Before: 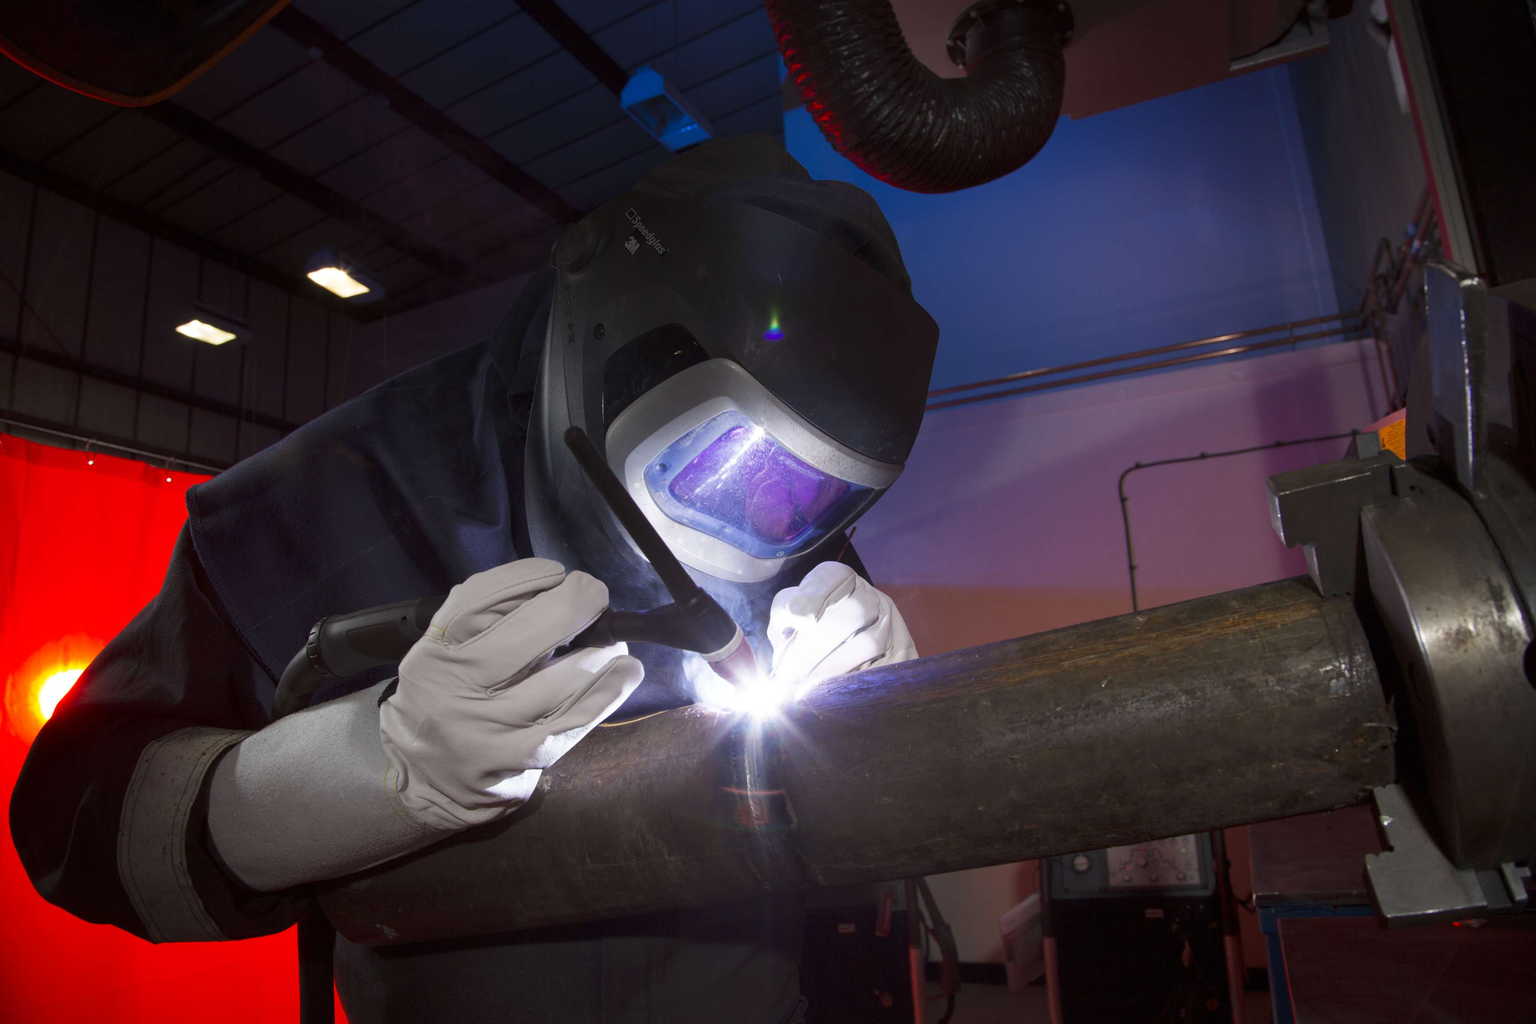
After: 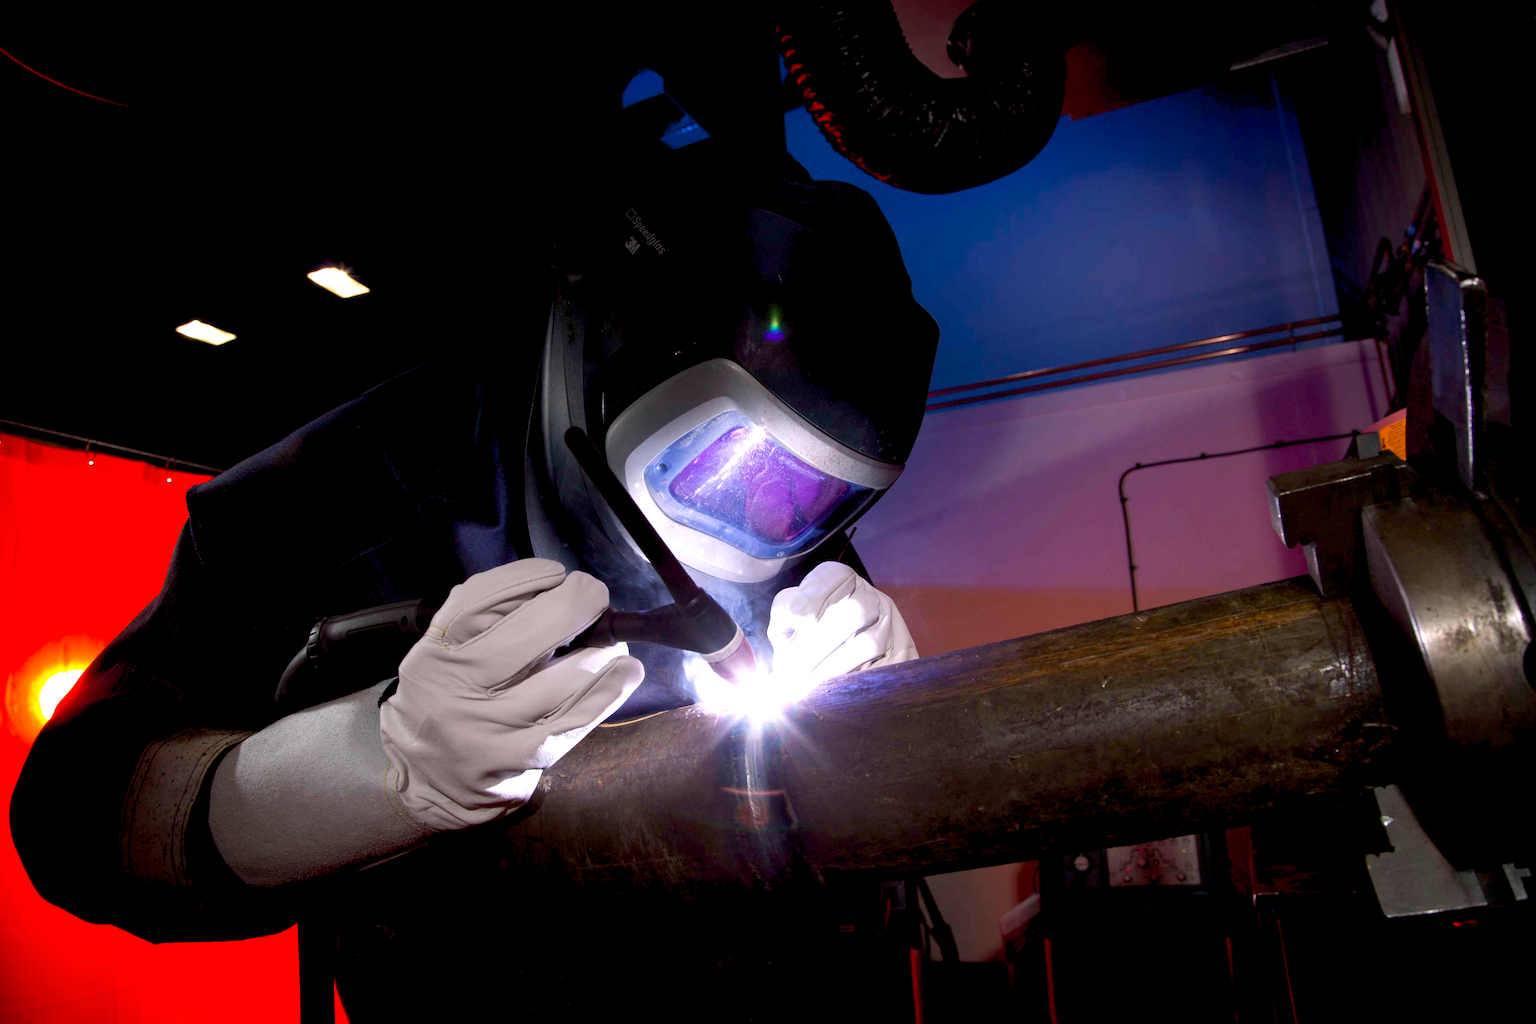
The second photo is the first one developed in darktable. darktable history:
color balance rgb: highlights gain › chroma 1.459%, highlights gain › hue 311.59°, global offset › luminance -1.432%, perceptual saturation grading › global saturation 0.638%, perceptual brilliance grading › highlights 10.048%, perceptual brilliance grading › mid-tones 5.702%
